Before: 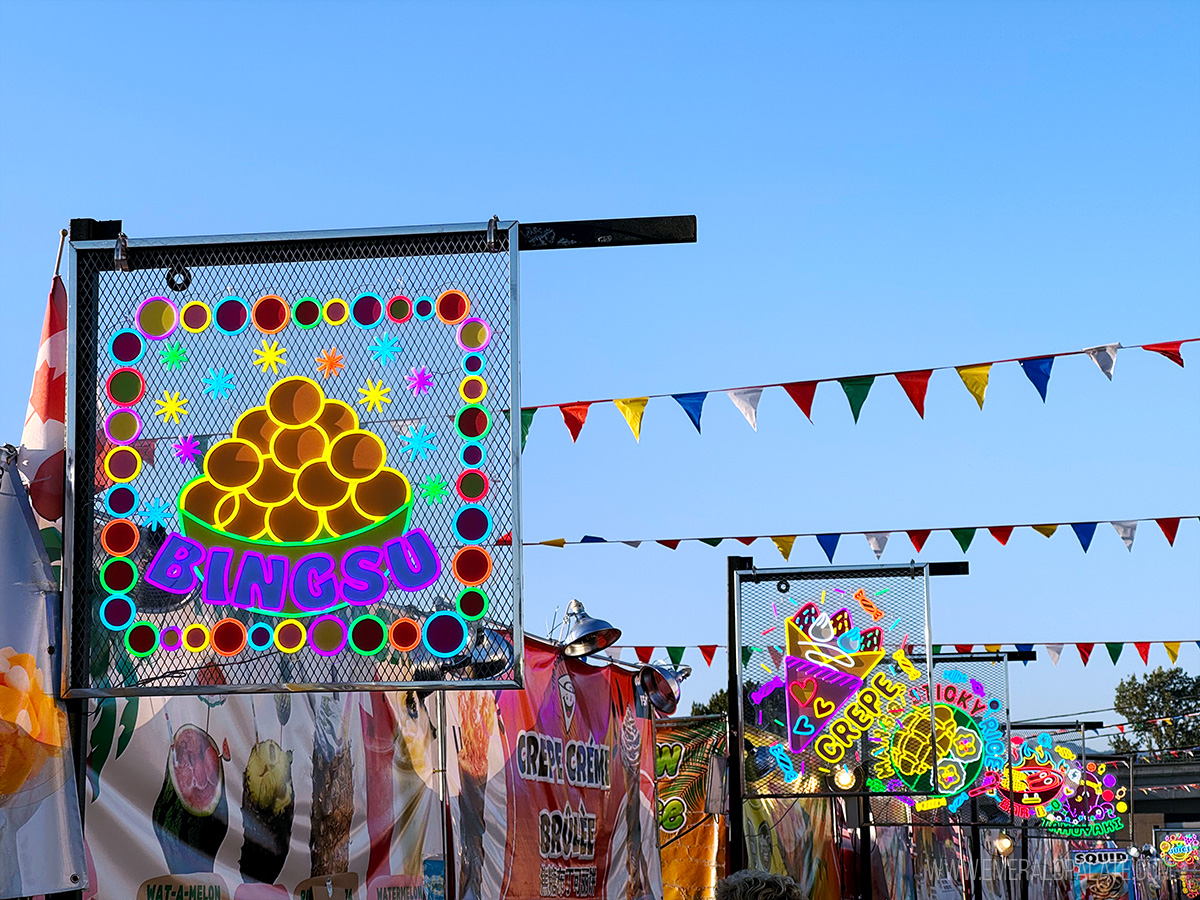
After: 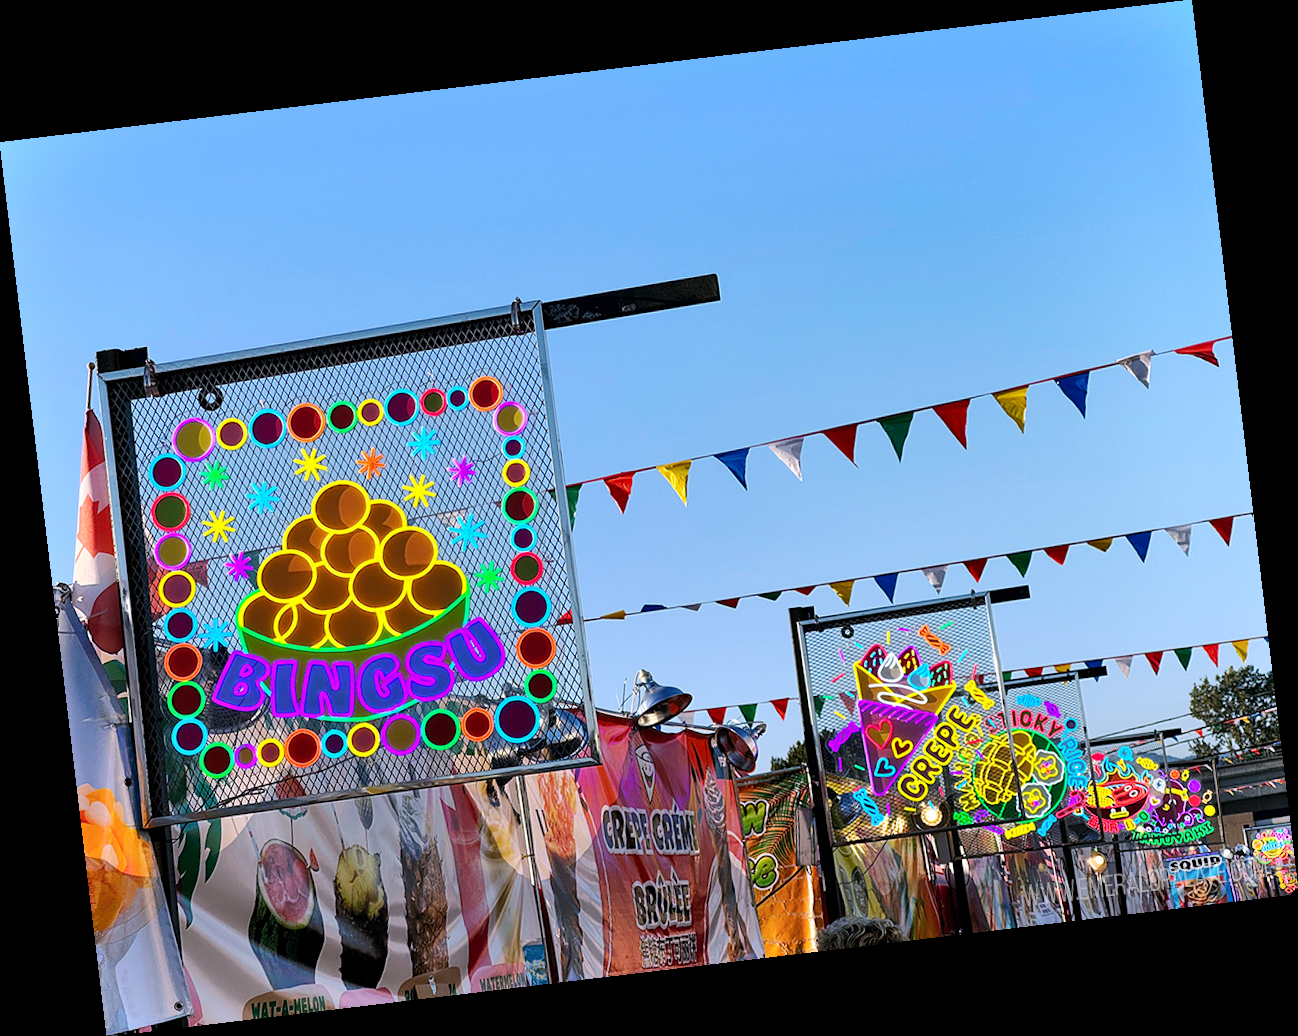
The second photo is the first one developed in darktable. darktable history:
rotate and perspective: rotation -6.83°, automatic cropping off
shadows and highlights: soften with gaussian
